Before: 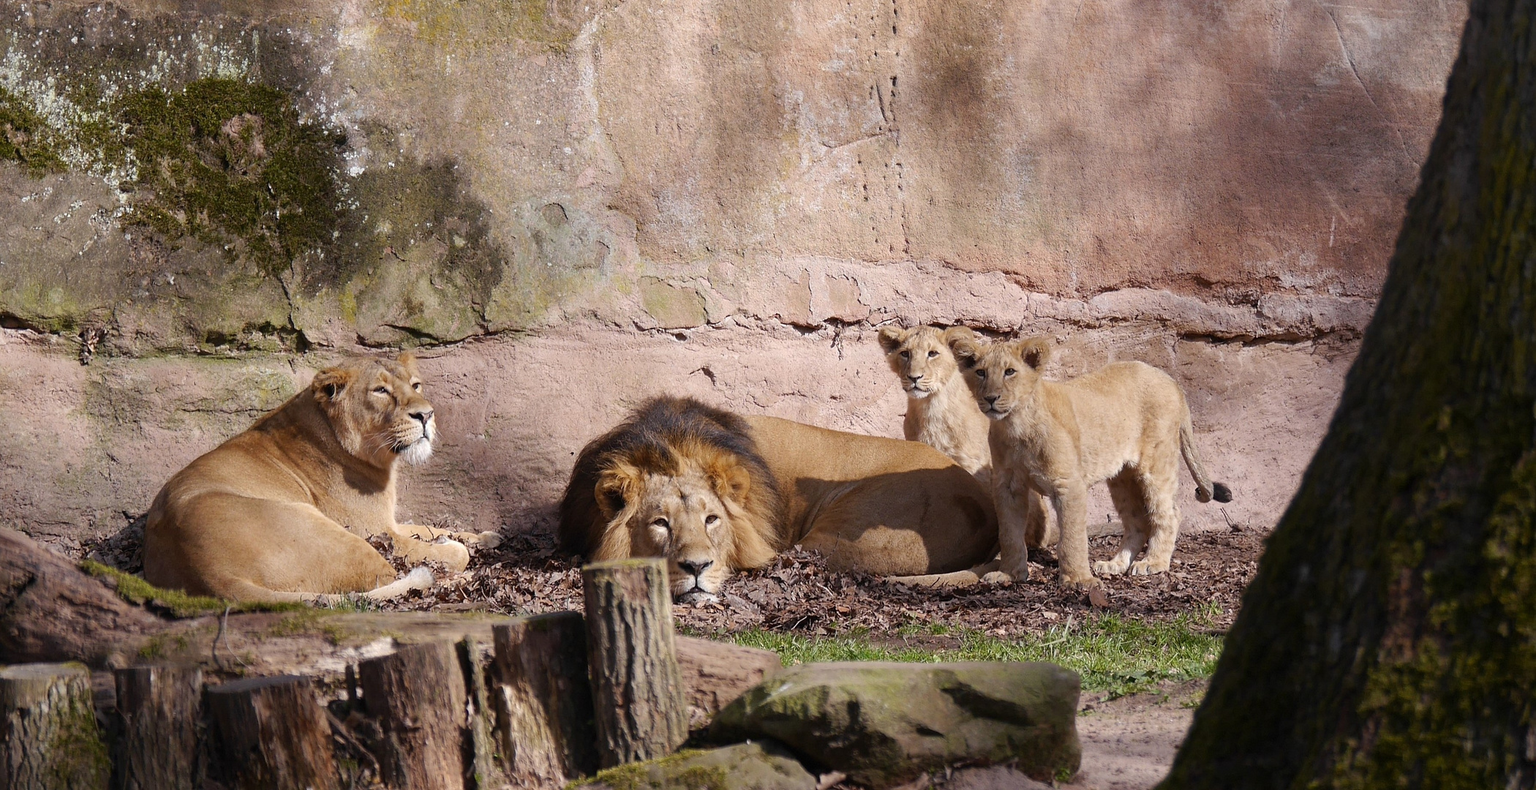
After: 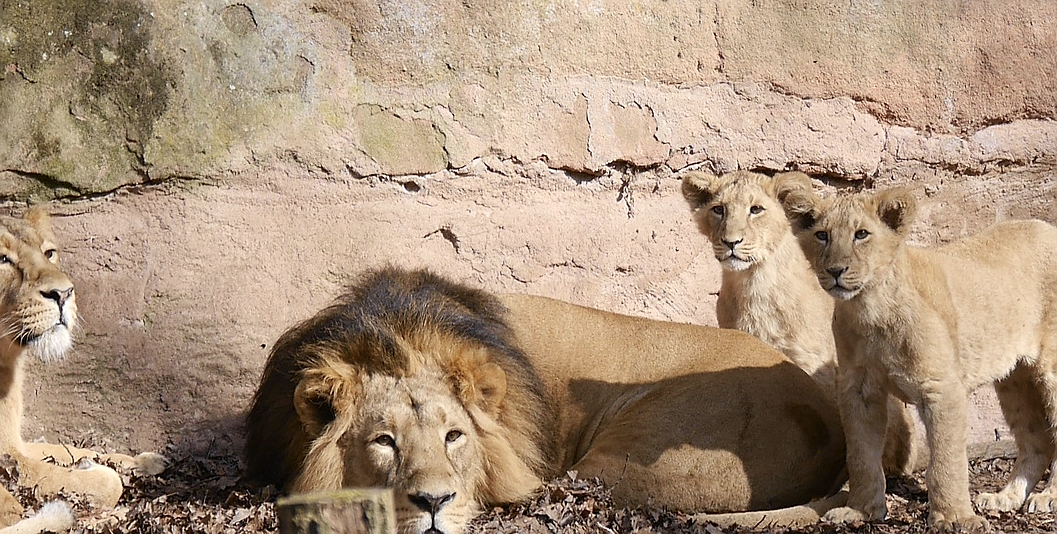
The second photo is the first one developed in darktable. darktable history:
tone curve: curves: ch0 [(0, 0) (0.765, 0.816) (1, 1)]; ch1 [(0, 0) (0.425, 0.464) (0.5, 0.5) (0.531, 0.522) (0.588, 0.575) (0.994, 0.939)]; ch2 [(0, 0) (0.398, 0.435) (0.455, 0.481) (0.501, 0.504) (0.529, 0.544) (0.584, 0.585) (1, 0.911)], color space Lab, independent channels, preserve colors none
sharpen: radius 0.982, amount 0.602
crop: left 24.749%, top 25.374%, right 24.908%, bottom 25.151%
tone equalizer: on, module defaults
